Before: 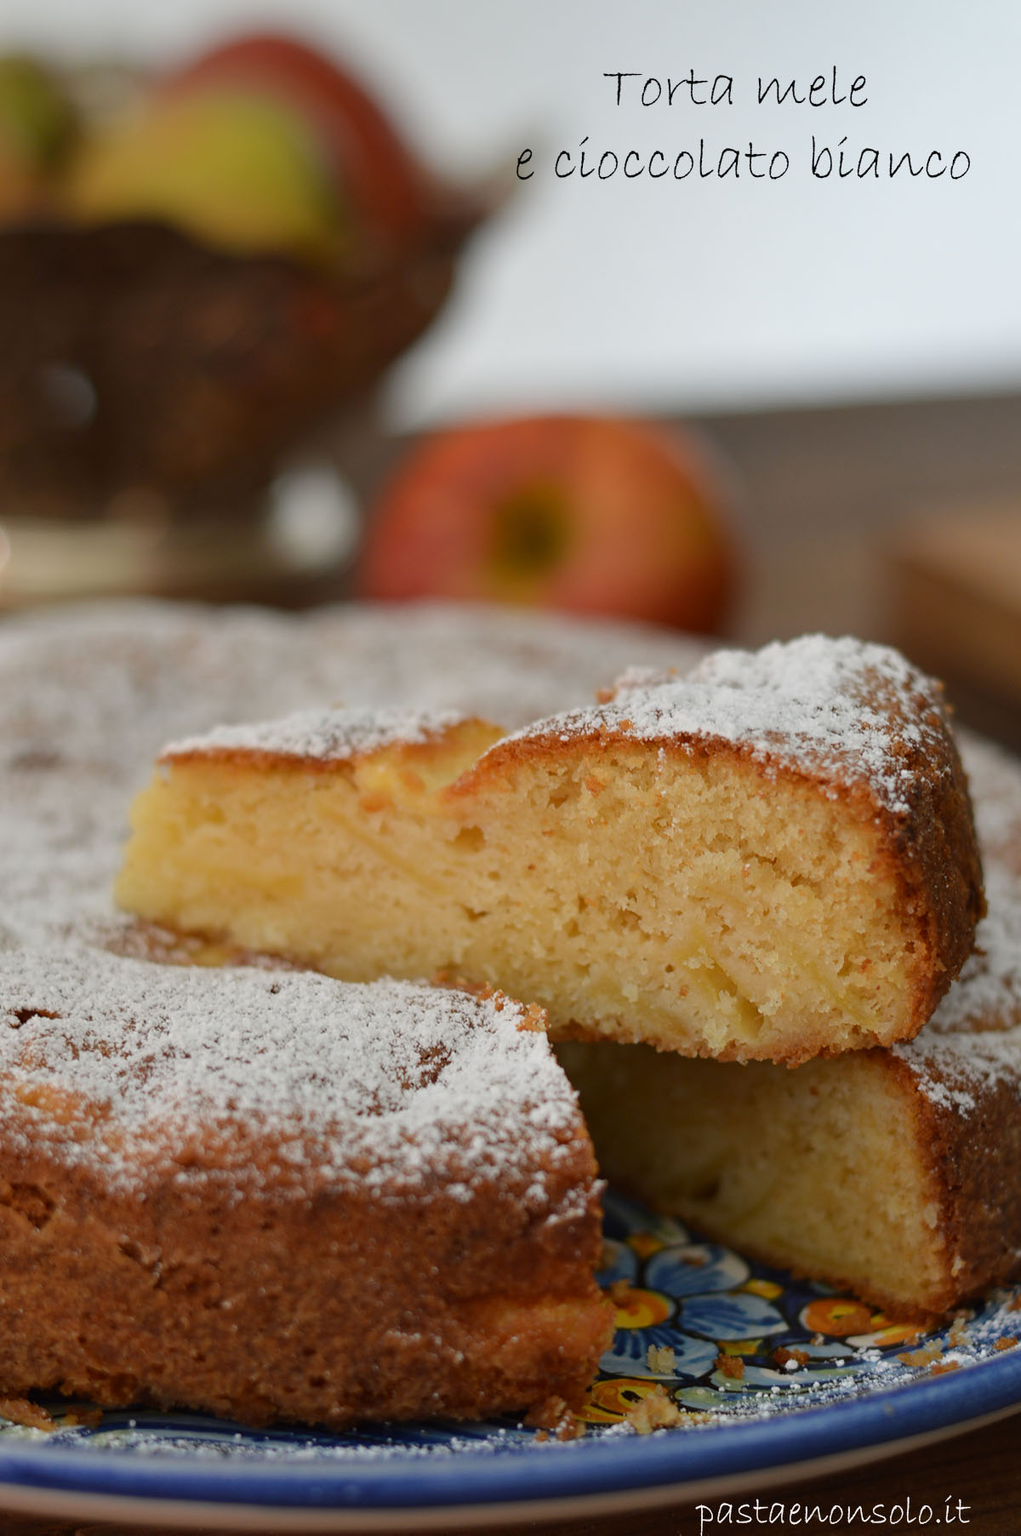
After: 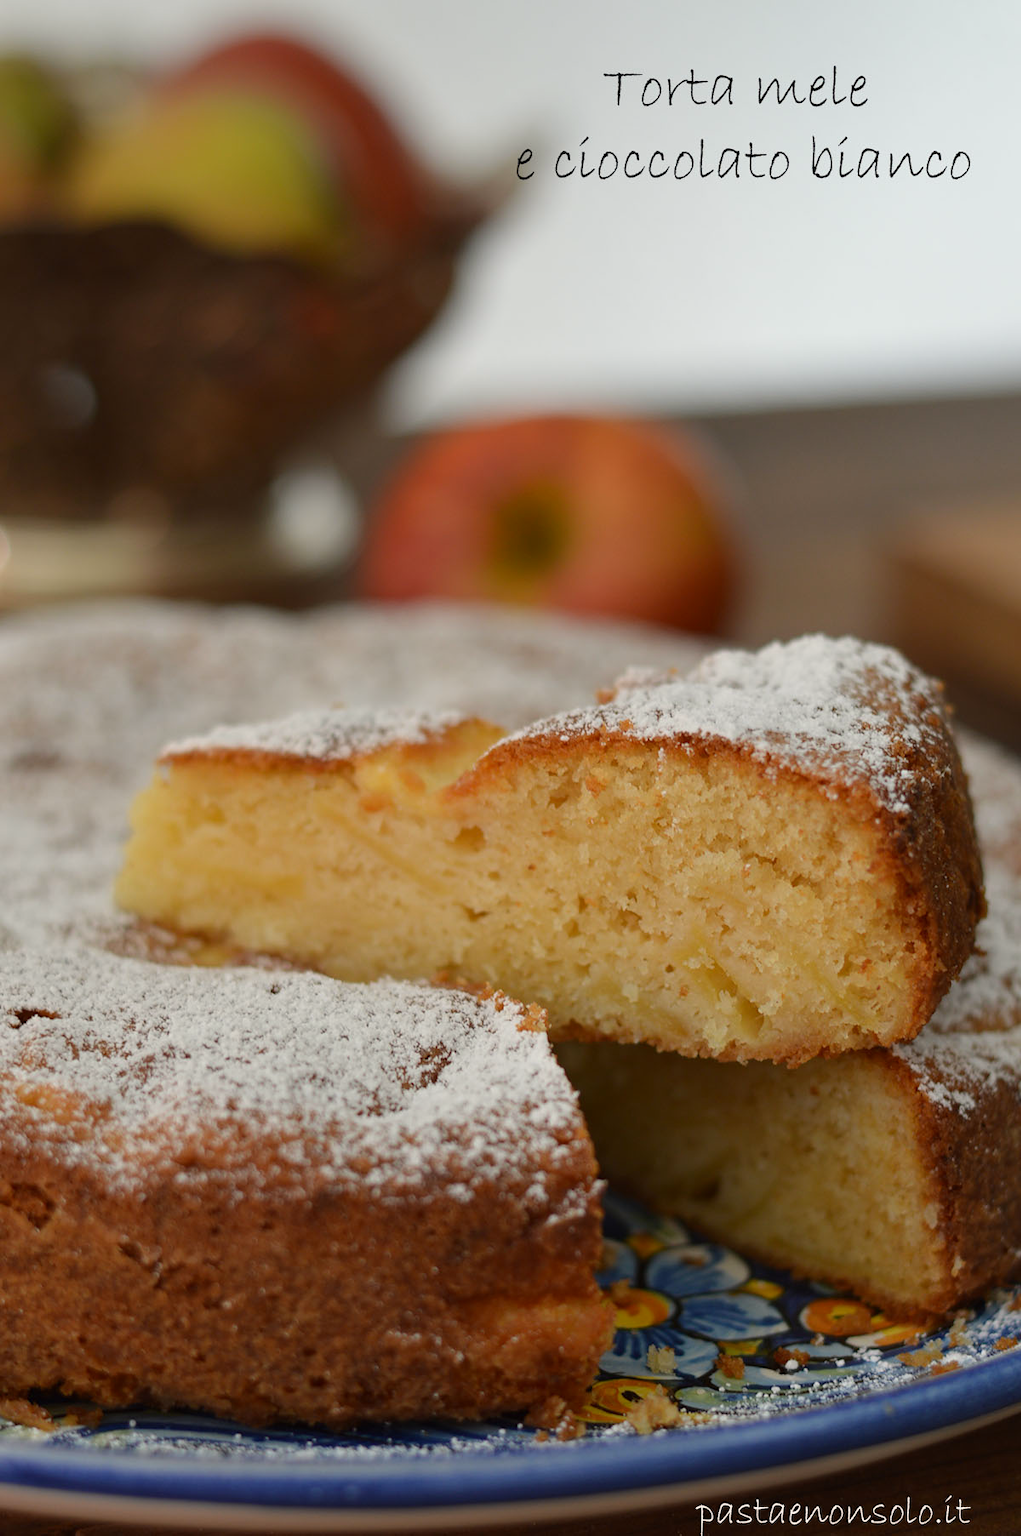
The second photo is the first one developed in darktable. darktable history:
color correction: highlights b* 3
